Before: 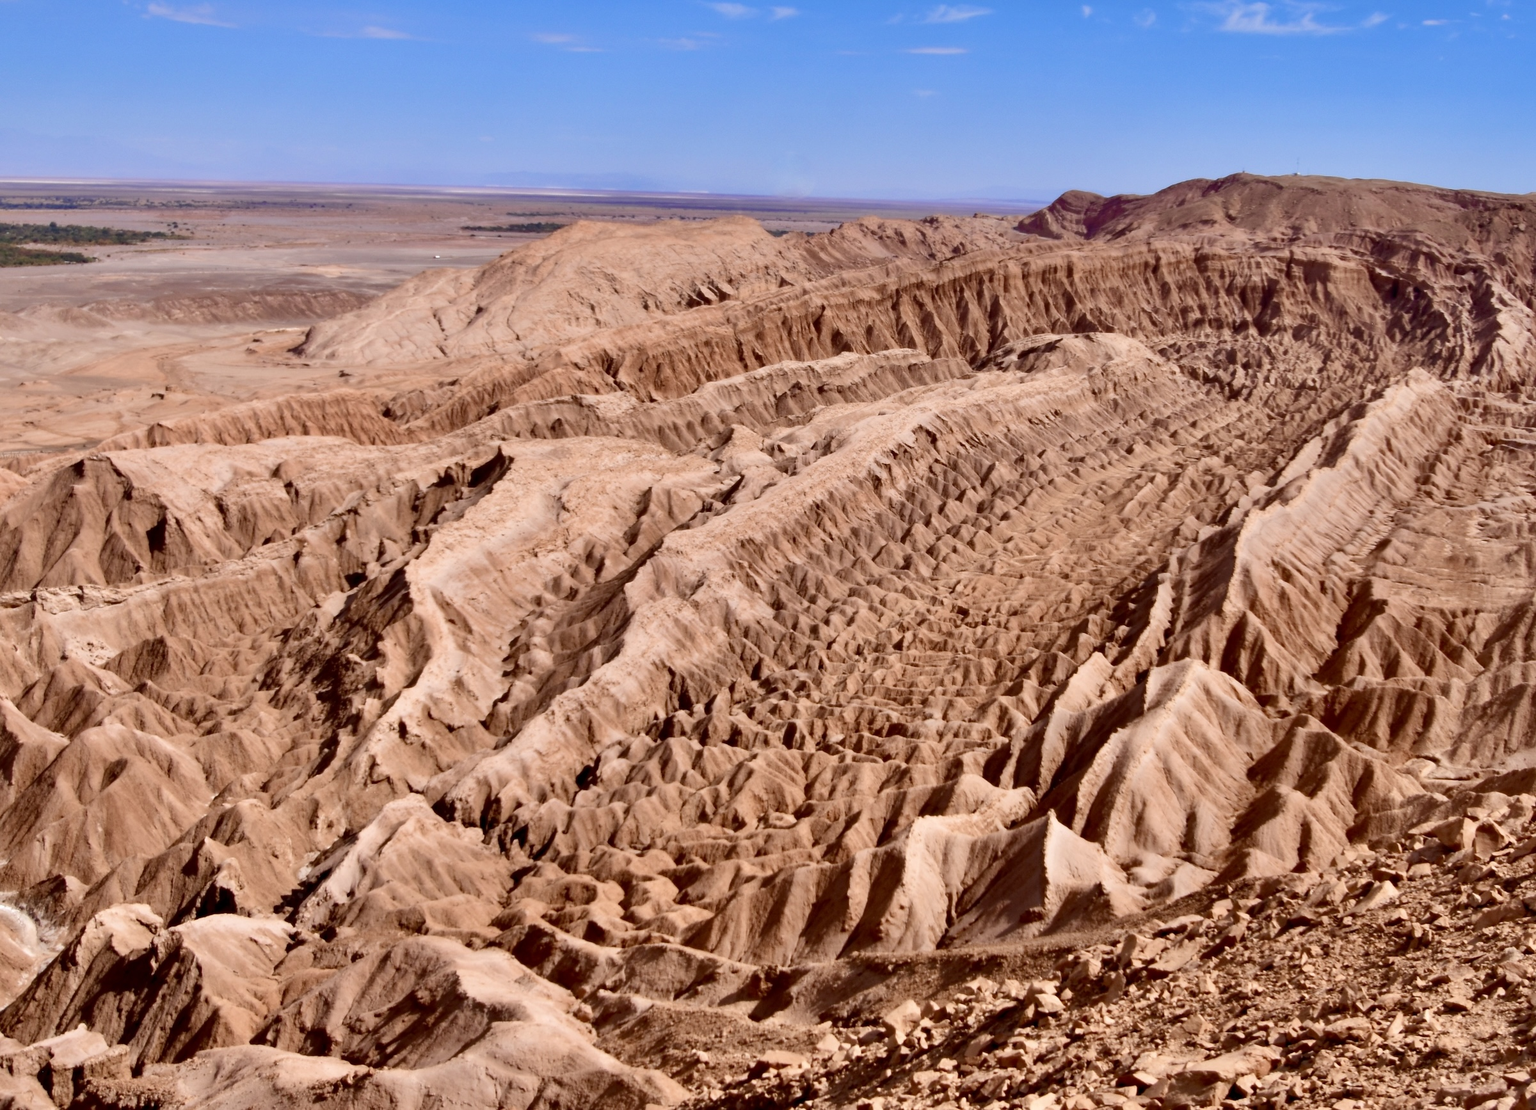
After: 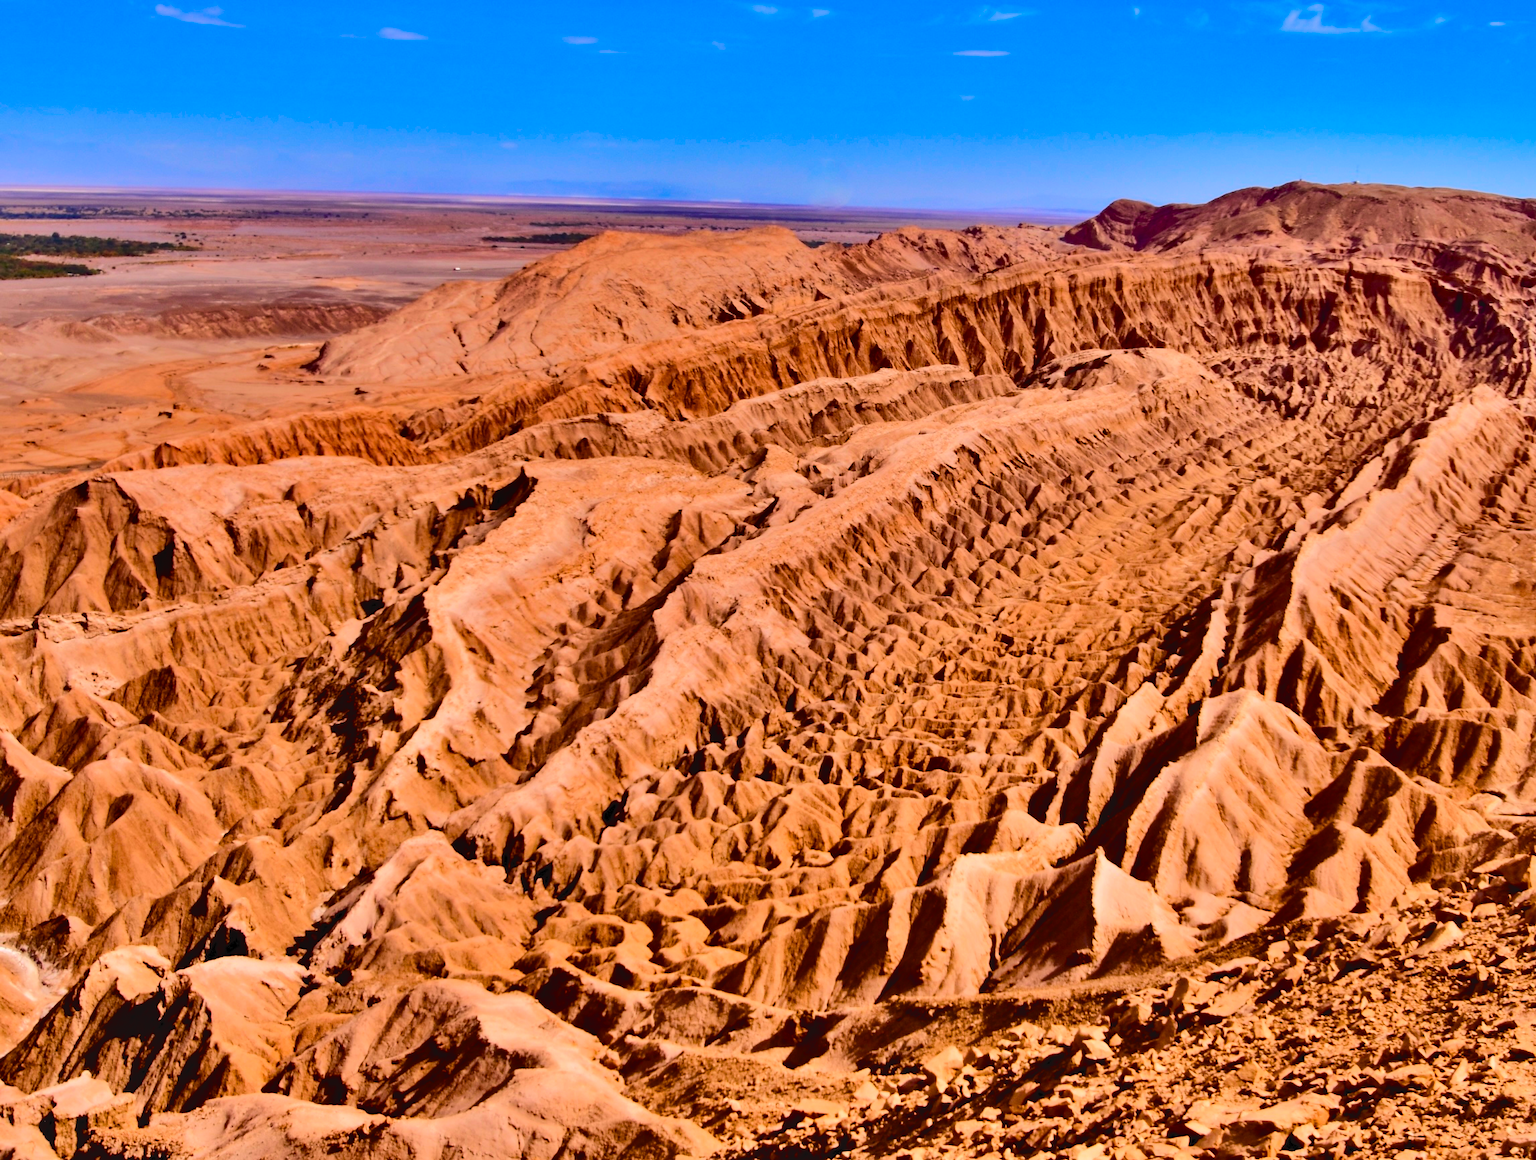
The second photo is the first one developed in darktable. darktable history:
tone equalizer: -8 EV -0.378 EV, -7 EV -0.392 EV, -6 EV -0.32 EV, -5 EV -0.253 EV, -3 EV 0.237 EV, -2 EV 0.327 EV, -1 EV 0.373 EV, +0 EV 0.404 EV
crop: right 4.373%, bottom 0.048%
shadows and highlights: shadows 82.07, white point adjustment -9.16, highlights -61.47, soften with gaussian
color balance rgb: power › hue 307.98°, highlights gain › chroma 1.004%, highlights gain › hue 60.05°, perceptual saturation grading › global saturation 40.525%, global vibrance 20%
tone curve: curves: ch0 [(0, 0) (0.003, 0.061) (0.011, 0.065) (0.025, 0.066) (0.044, 0.077) (0.069, 0.092) (0.1, 0.106) (0.136, 0.125) (0.177, 0.16) (0.224, 0.206) (0.277, 0.272) (0.335, 0.356) (0.399, 0.472) (0.468, 0.59) (0.543, 0.686) (0.623, 0.766) (0.709, 0.832) (0.801, 0.886) (0.898, 0.929) (1, 1)], color space Lab, independent channels, preserve colors none
